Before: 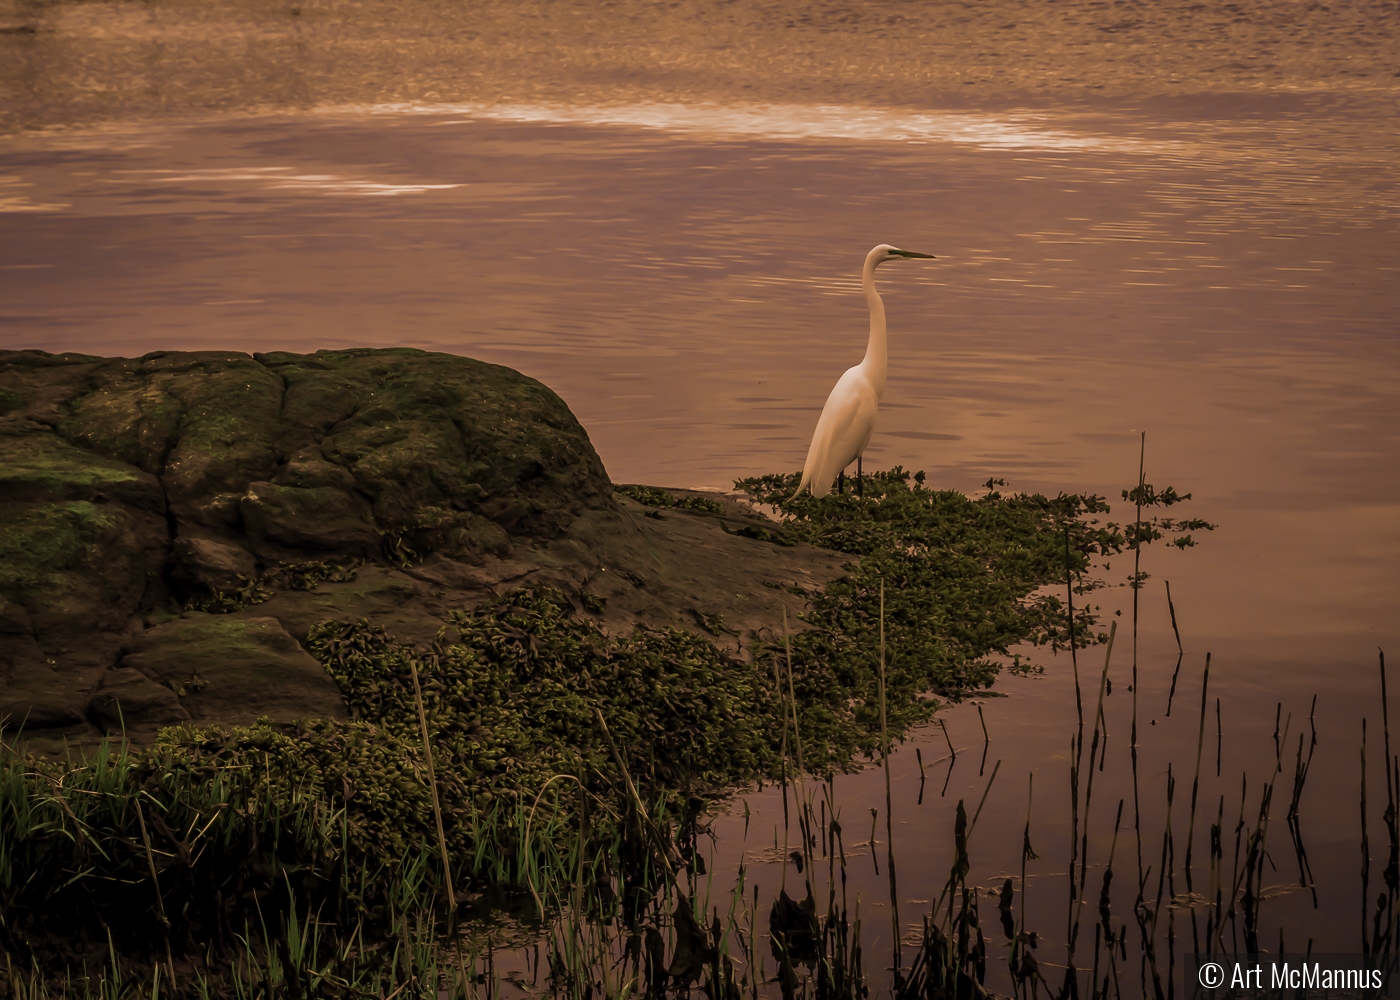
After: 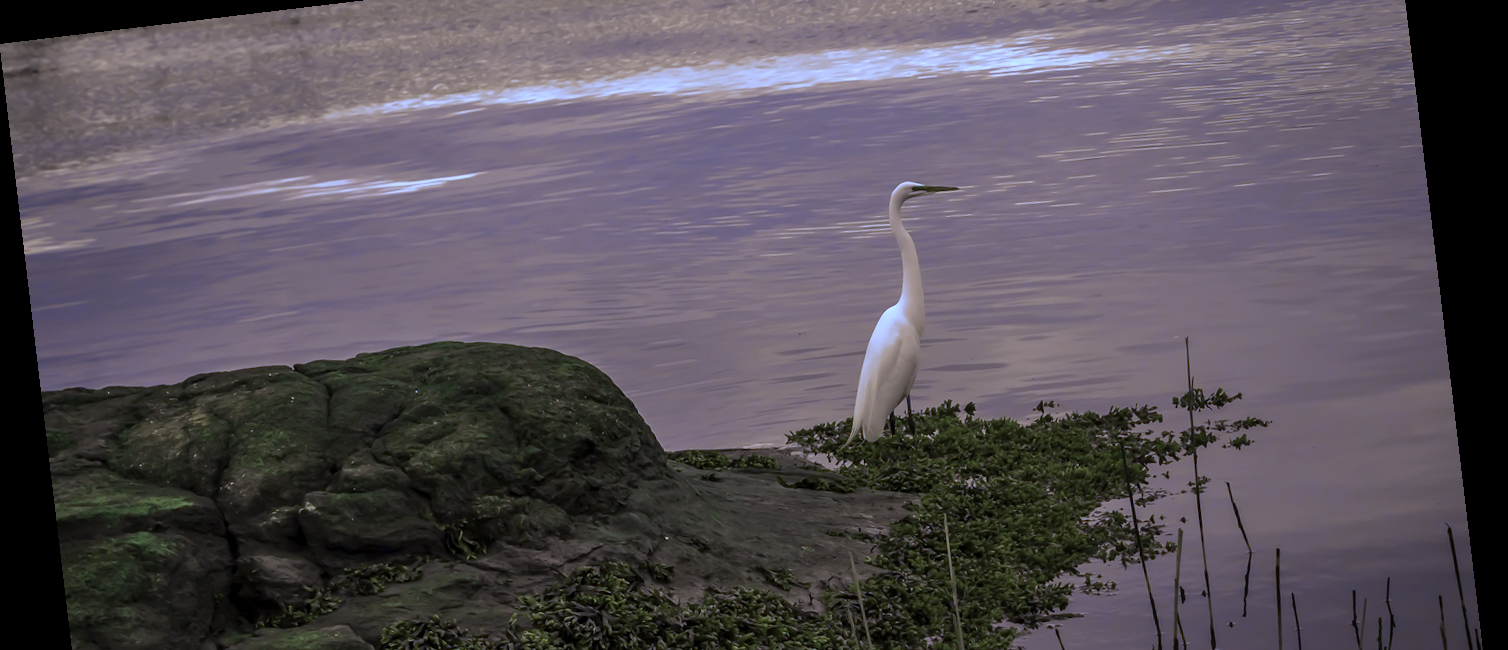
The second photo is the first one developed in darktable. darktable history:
white balance: red 0.766, blue 1.537
crop and rotate: top 10.605%, bottom 33.274%
tone equalizer: on, module defaults
rotate and perspective: rotation -6.83°, automatic cropping off
exposure: exposure 0.375 EV, compensate highlight preservation false
